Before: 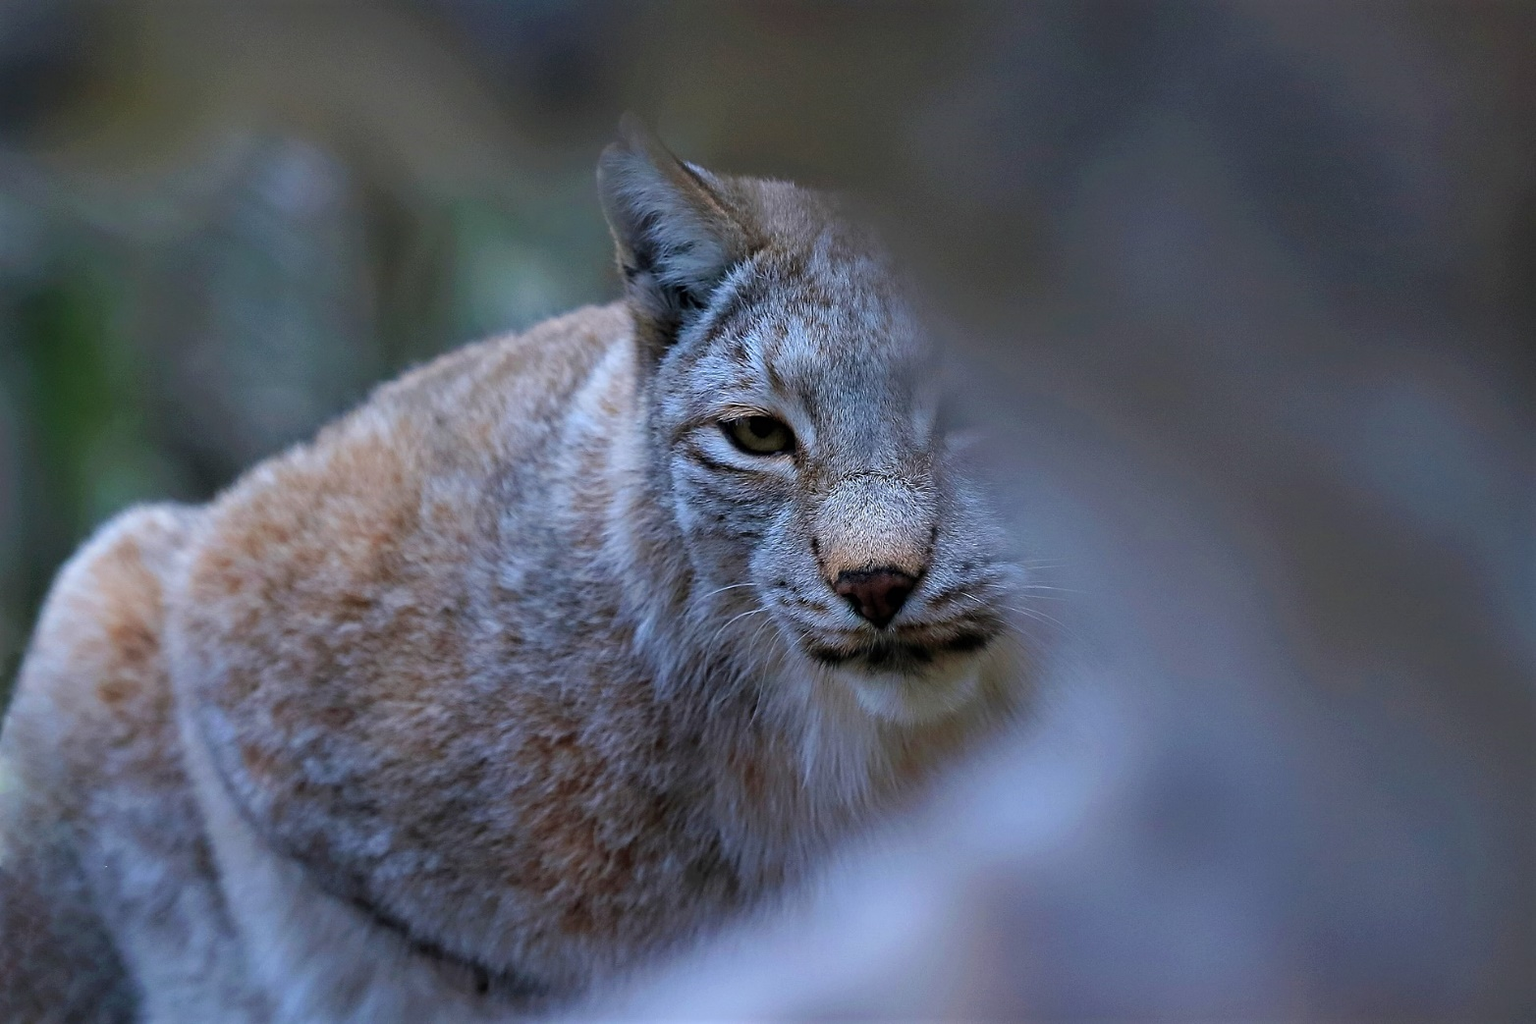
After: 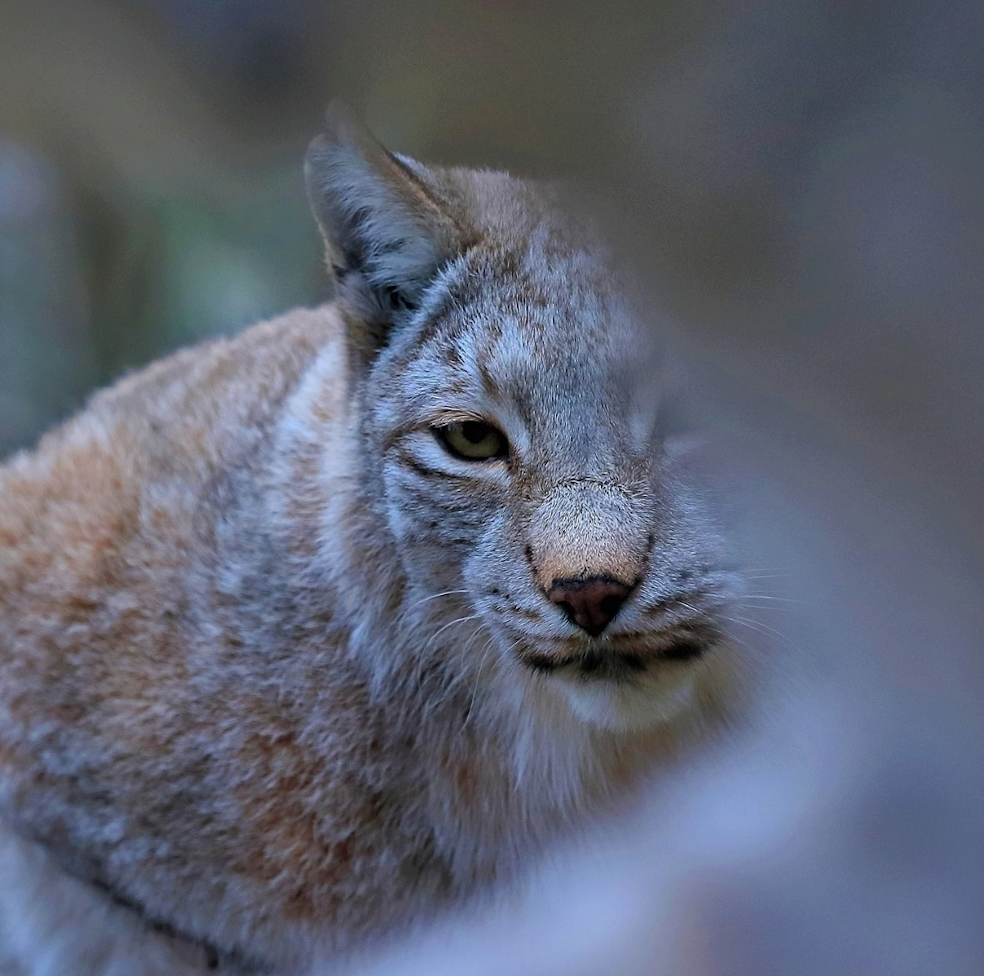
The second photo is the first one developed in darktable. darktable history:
shadows and highlights: on, module defaults
white balance: emerald 1
rotate and perspective: rotation 0.062°, lens shift (vertical) 0.115, lens shift (horizontal) -0.133, crop left 0.047, crop right 0.94, crop top 0.061, crop bottom 0.94
crop and rotate: left 14.292%, right 19.041%
